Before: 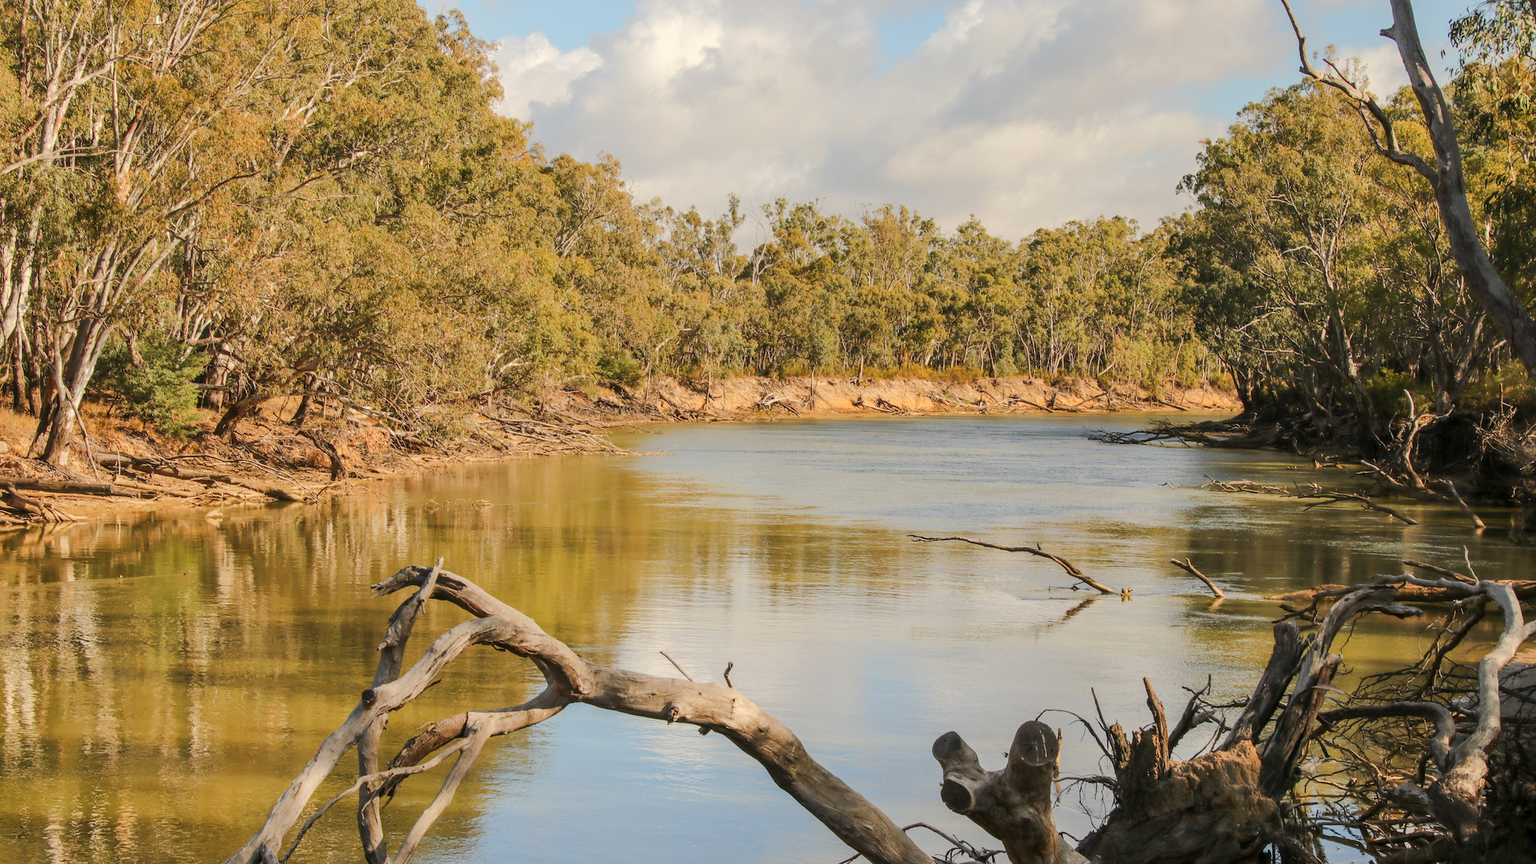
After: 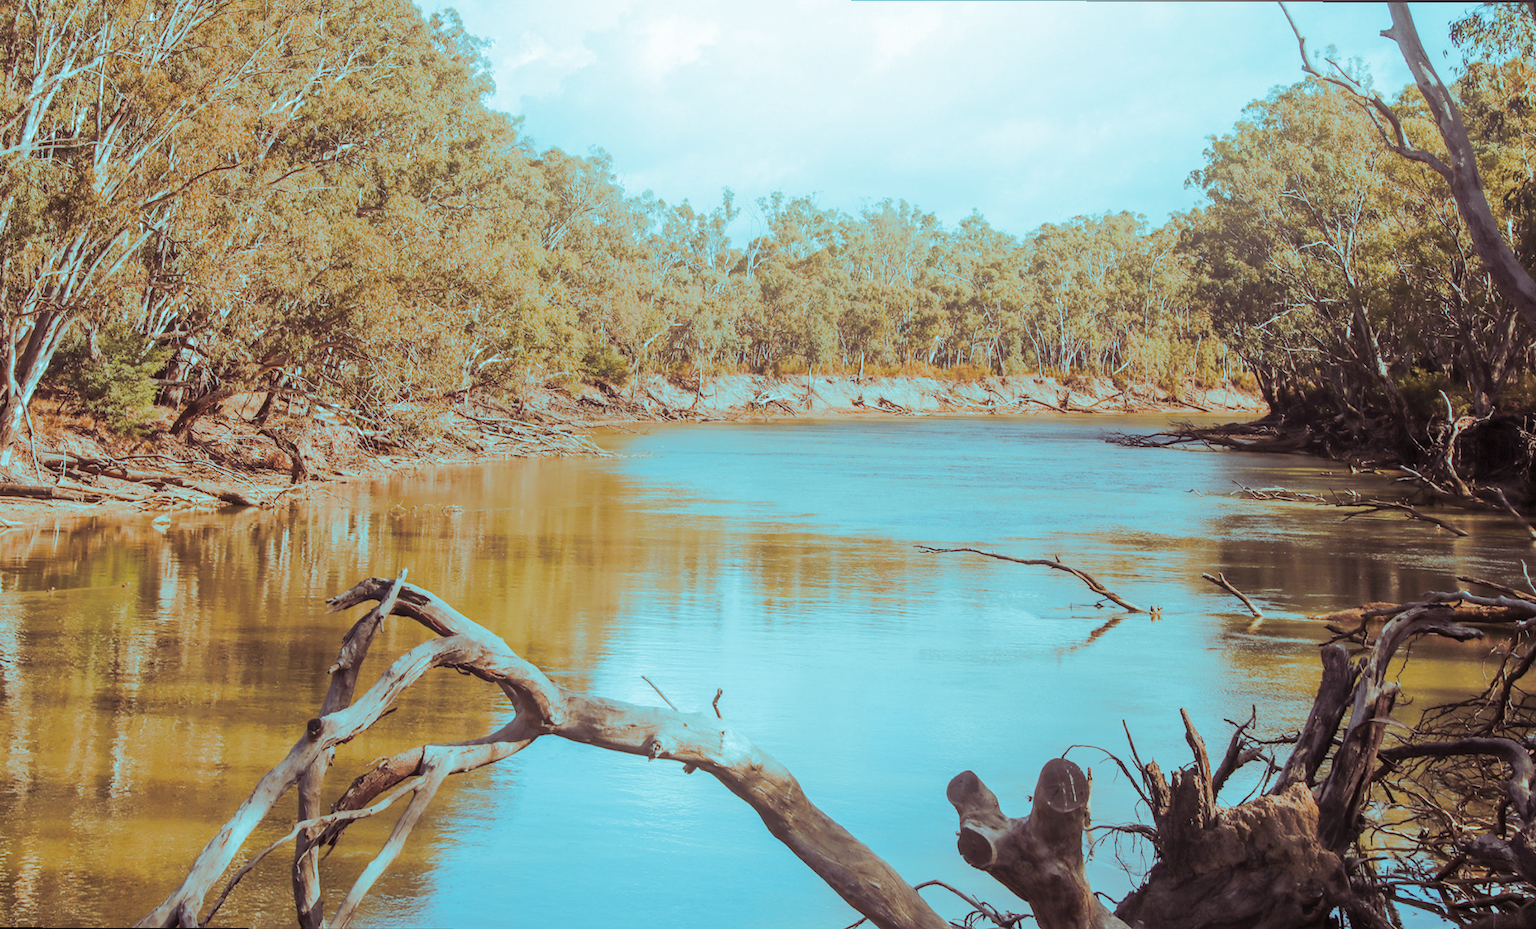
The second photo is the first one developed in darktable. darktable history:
rotate and perspective: rotation 0.215°, lens shift (vertical) -0.139, crop left 0.069, crop right 0.939, crop top 0.002, crop bottom 0.996
split-toning: shadows › hue 327.6°, highlights › hue 198°, highlights › saturation 0.55, balance -21.25, compress 0%
white balance: red 0.984, blue 1.059
rgb levels: preserve colors max RGB
bloom: size 40%
